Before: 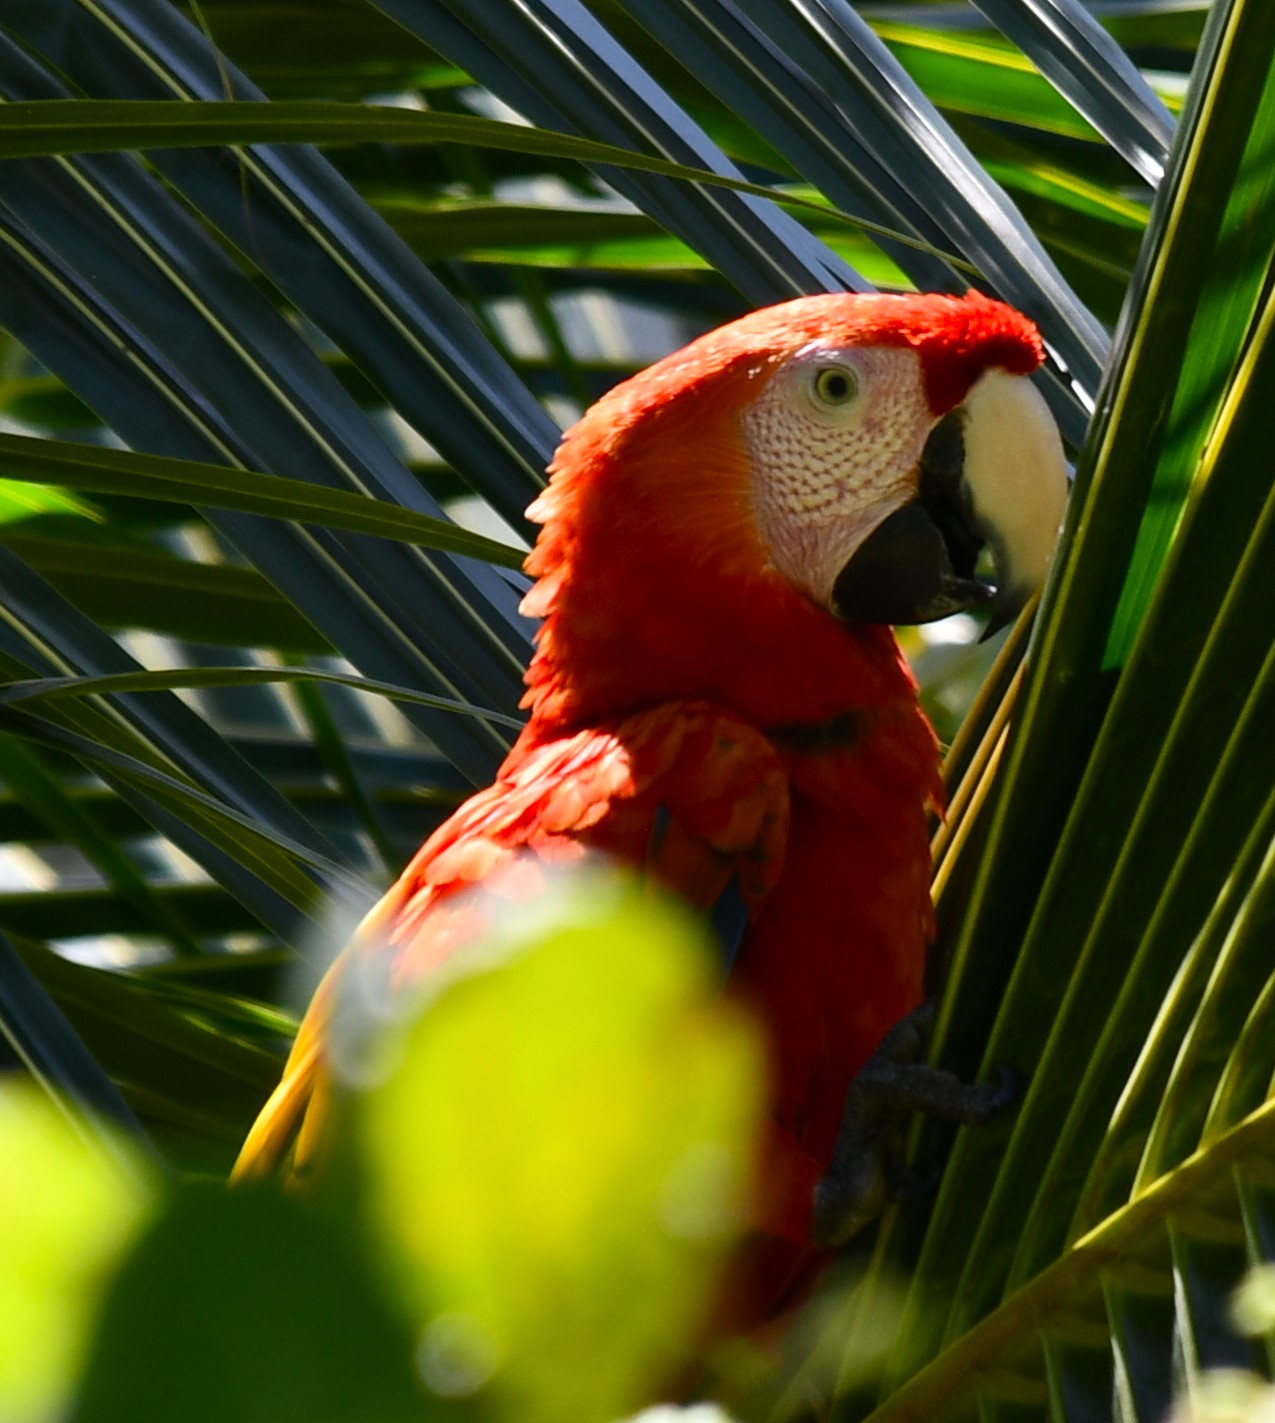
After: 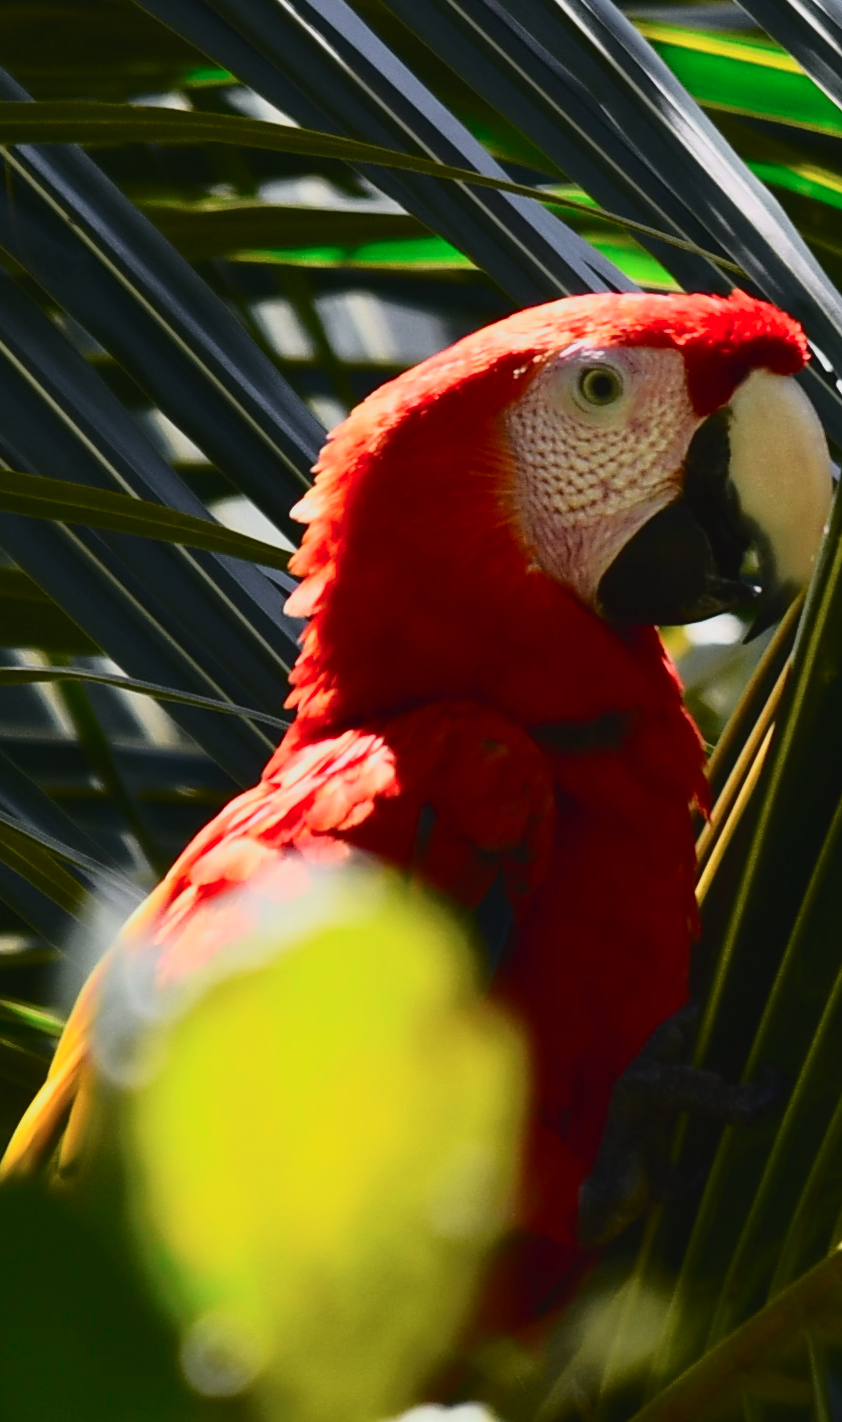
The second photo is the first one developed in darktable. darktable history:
tone curve: curves: ch0 [(0, 0.032) (0.094, 0.08) (0.265, 0.208) (0.41, 0.417) (0.498, 0.496) (0.638, 0.673) (0.819, 0.841) (0.96, 0.899)]; ch1 [(0, 0) (0.161, 0.092) (0.37, 0.302) (0.417, 0.434) (0.495, 0.498) (0.576, 0.589) (0.725, 0.765) (1, 1)]; ch2 [(0, 0) (0.352, 0.403) (0.45, 0.469) (0.521, 0.515) (0.59, 0.579) (1, 1)], color space Lab, independent channels, preserve colors none
crop and rotate: left 18.442%, right 15.508%
